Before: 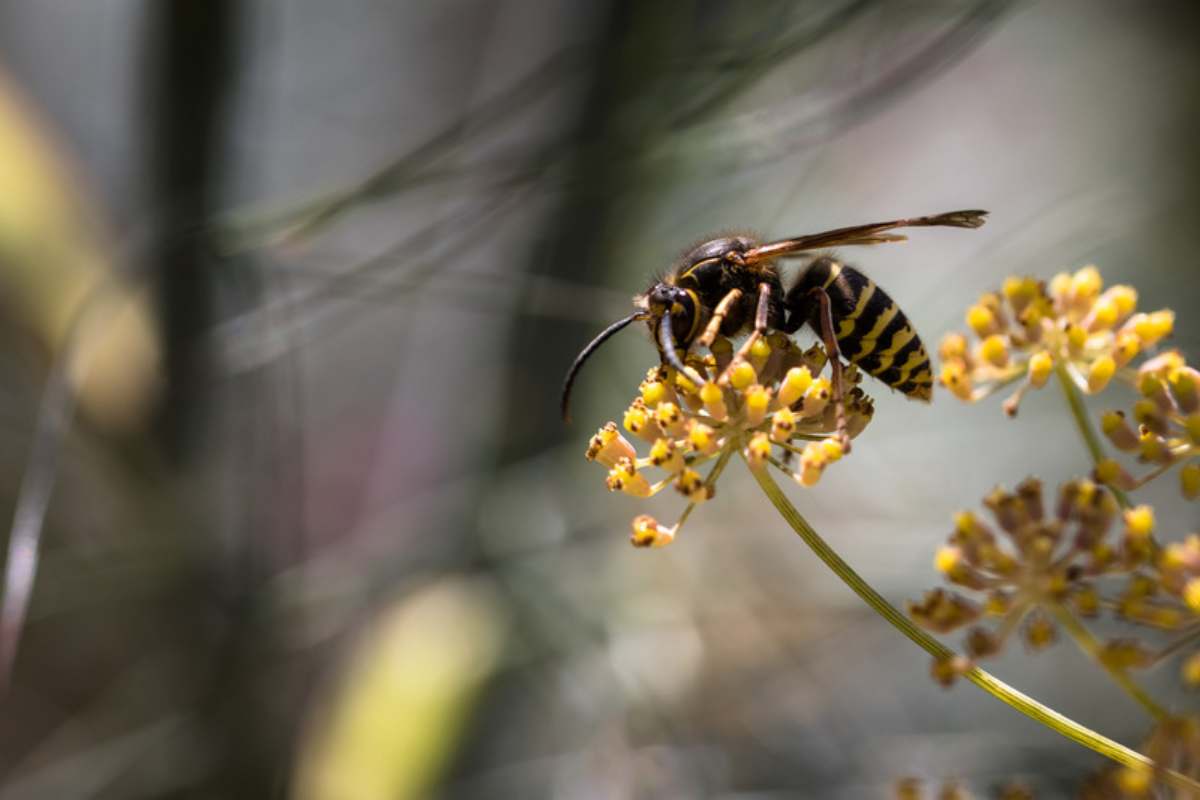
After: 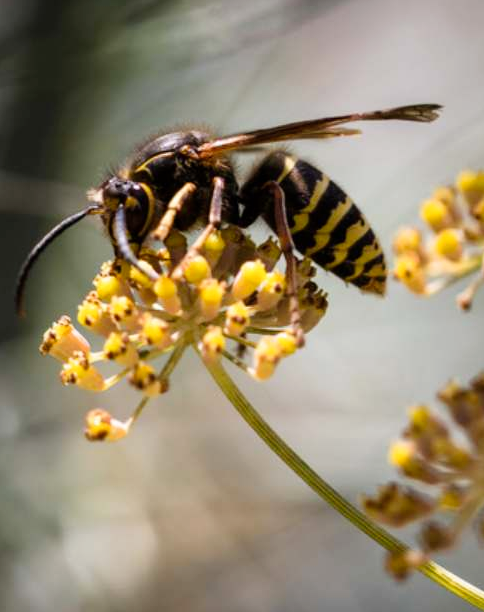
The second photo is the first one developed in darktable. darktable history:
tone curve: curves: ch0 [(0, 0) (0.004, 0.002) (0.02, 0.013) (0.218, 0.218) (0.664, 0.718) (0.832, 0.873) (1, 1)], preserve colors none
crop: left 45.559%, top 13.338%, right 14.067%, bottom 10.162%
